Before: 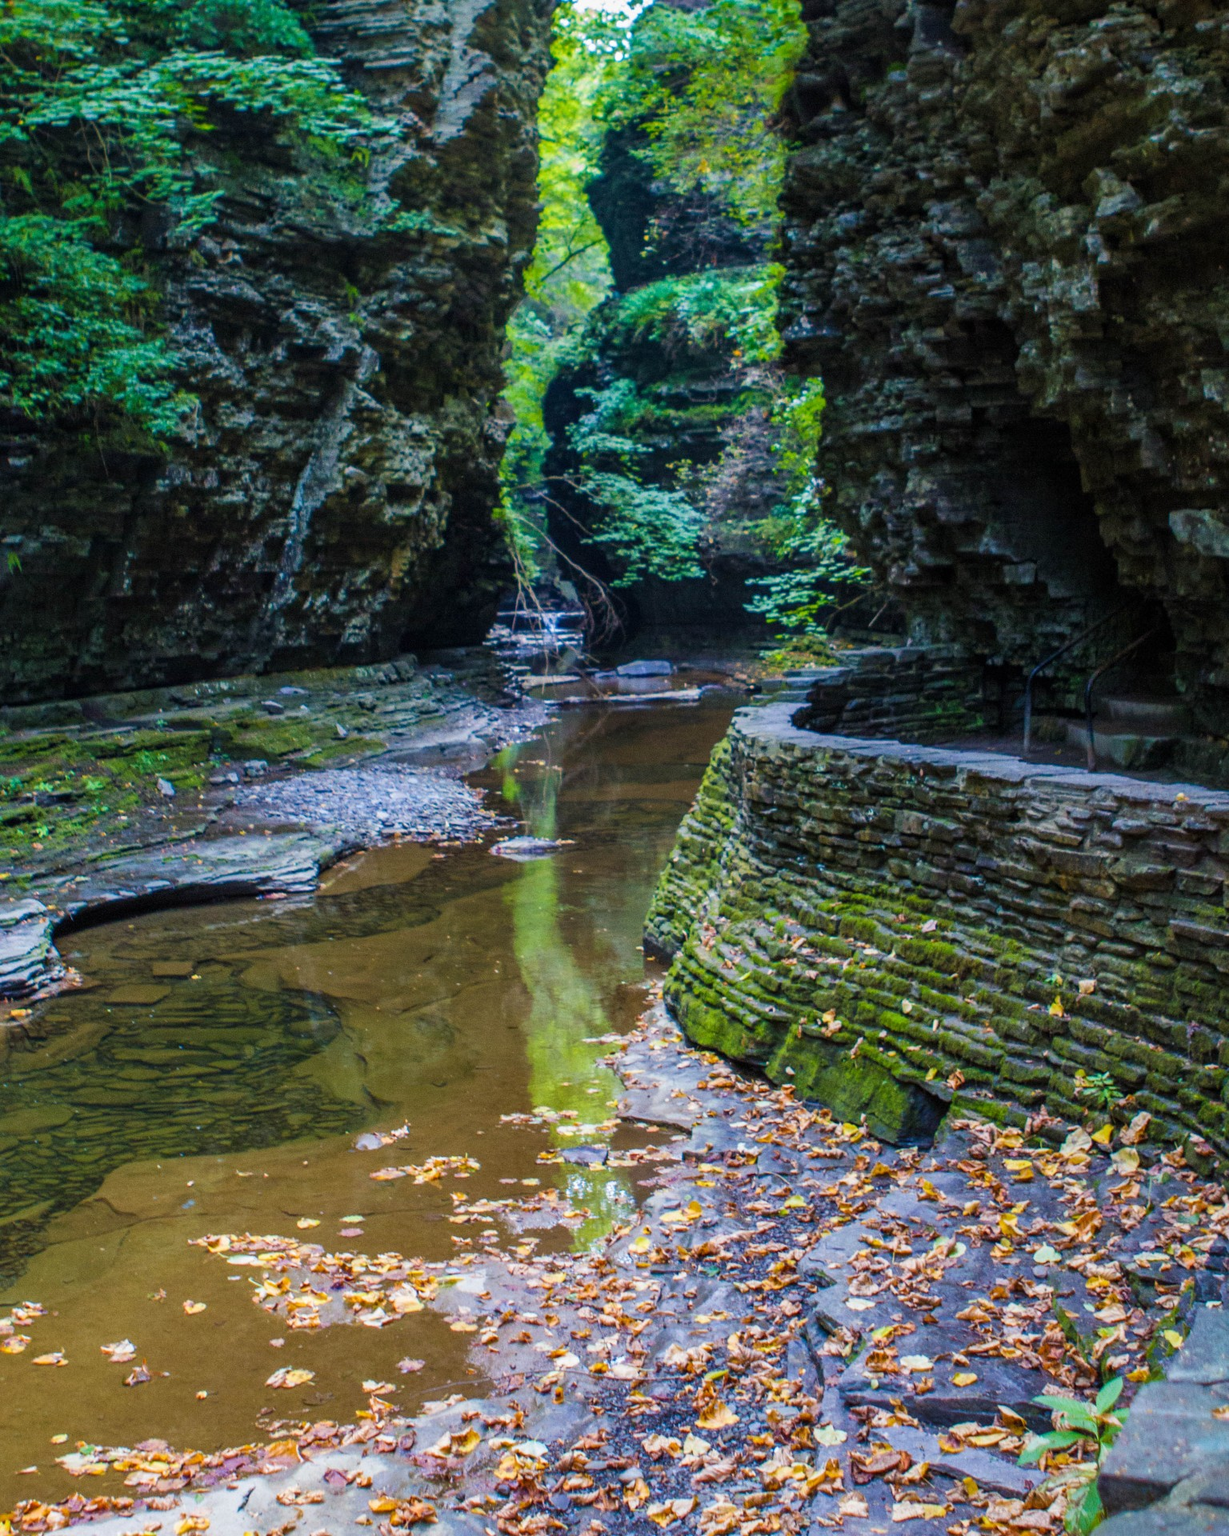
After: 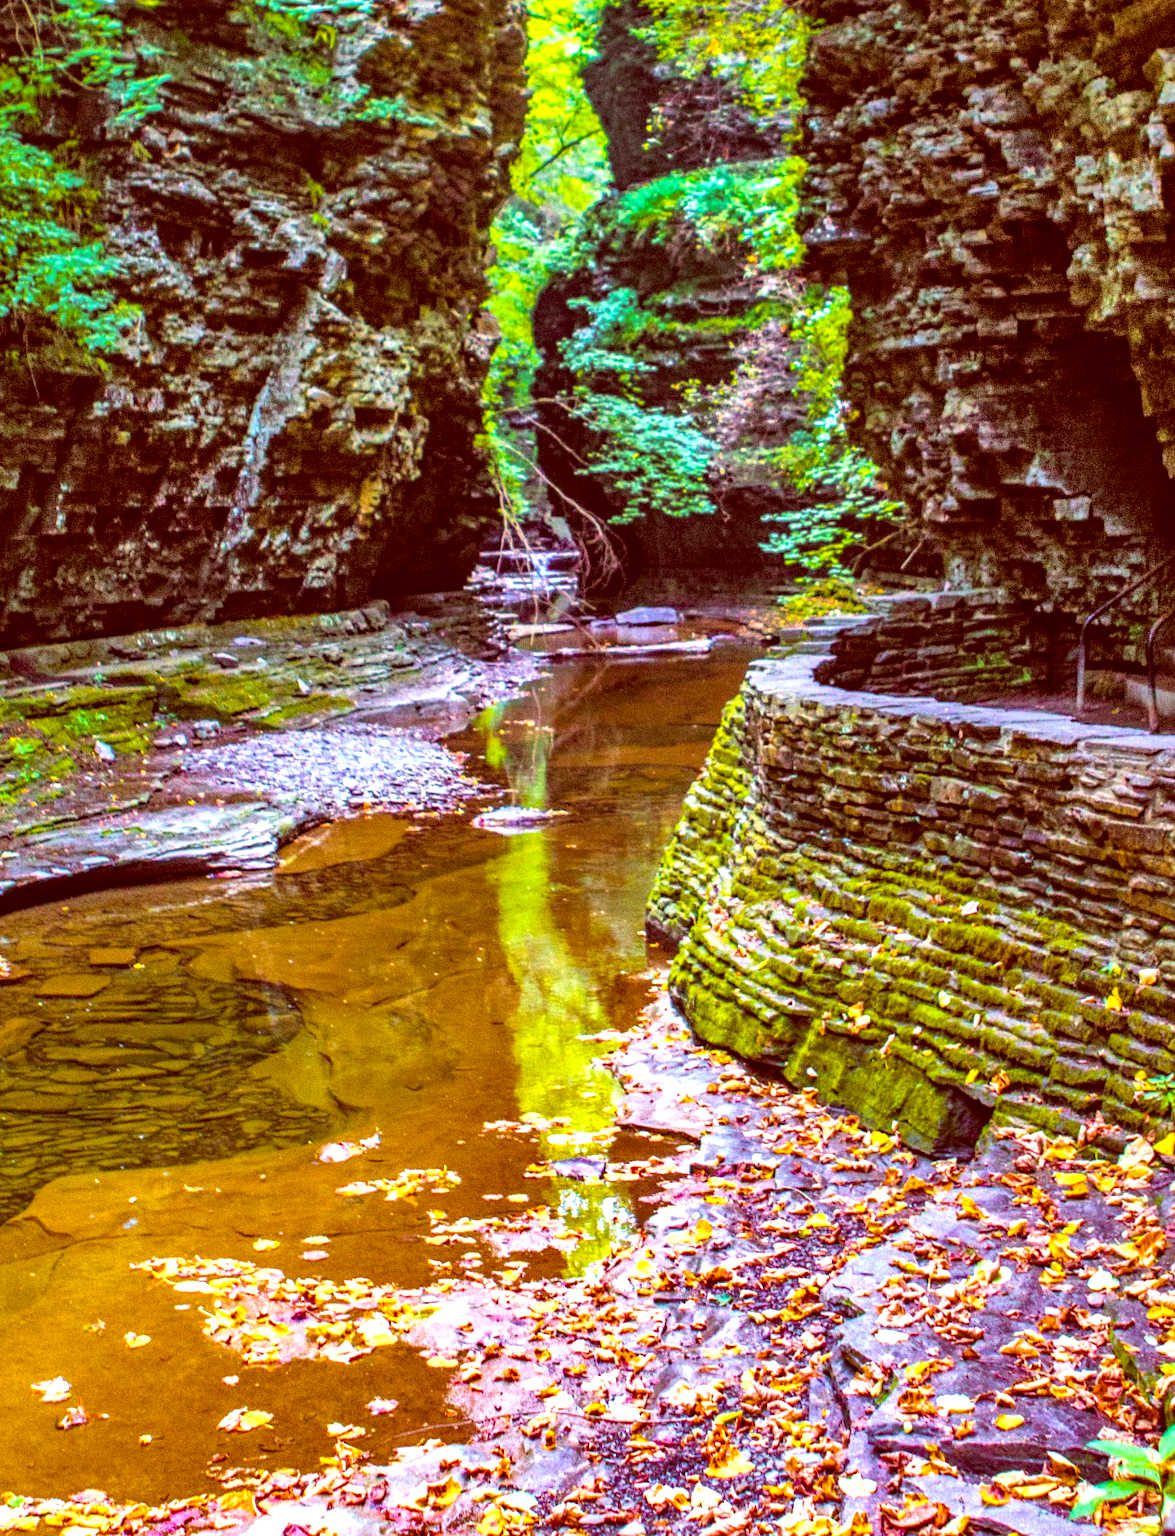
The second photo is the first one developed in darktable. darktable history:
exposure: black level correction 0, exposure 0.698 EV, compensate highlight preservation false
color balance rgb: shadows fall-off 101.948%, linear chroma grading › global chroma 20.558%, perceptual saturation grading › global saturation 30.816%, mask middle-gray fulcrum 21.748%, global vibrance 25.007%, contrast 19.511%
contrast brightness saturation: brightness 0.14
crop: left 6.04%, top 8.141%, right 9.531%, bottom 3.604%
shadows and highlights: shadows 58.64, soften with gaussian
haze removal: compatibility mode true, adaptive false
local contrast: on, module defaults
color correction: highlights a* 9.14, highlights b* 8.78, shadows a* 39.93, shadows b* 39.9, saturation 0.823
